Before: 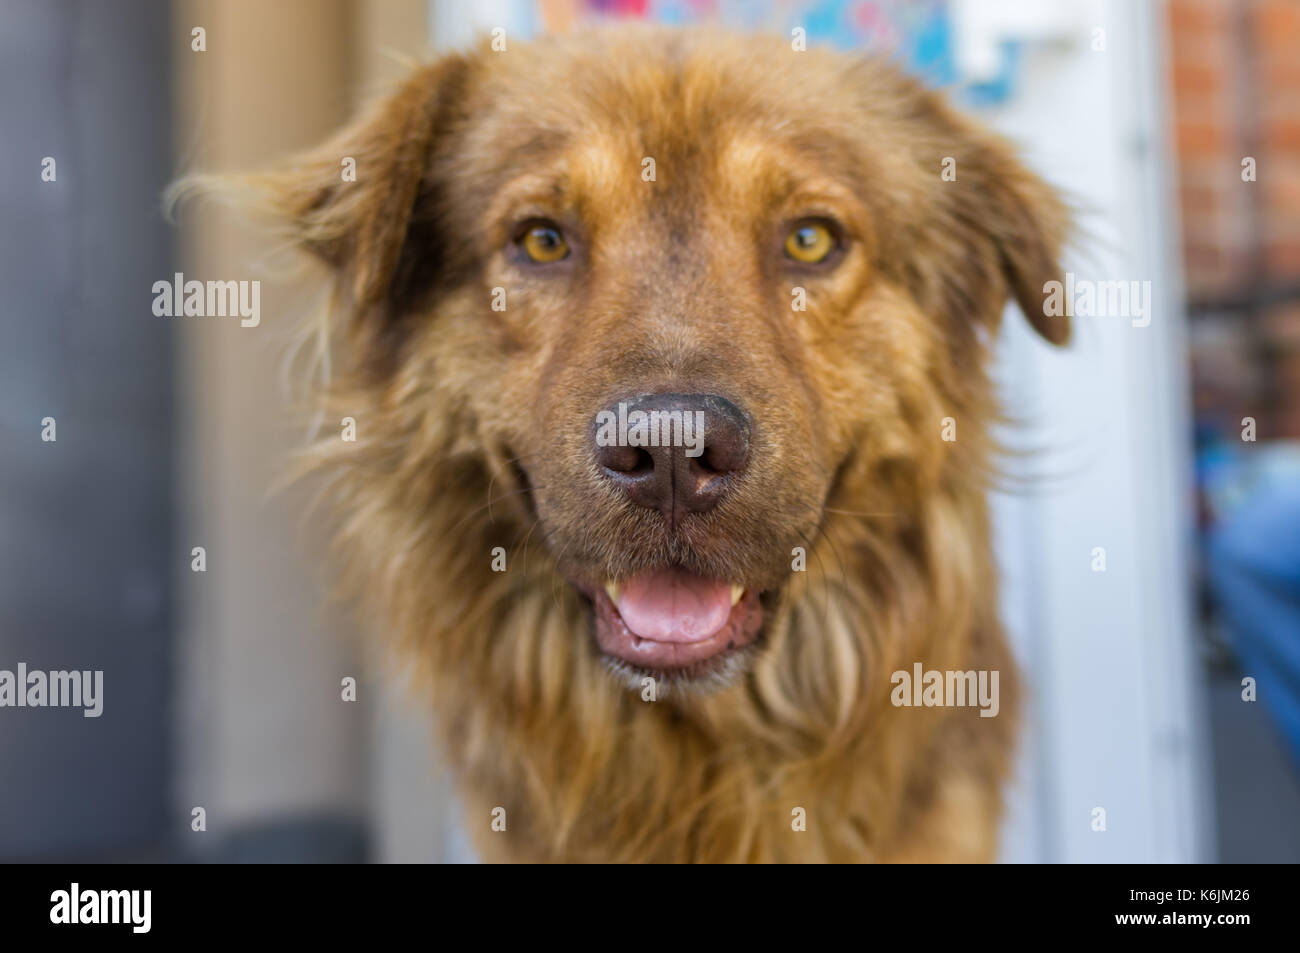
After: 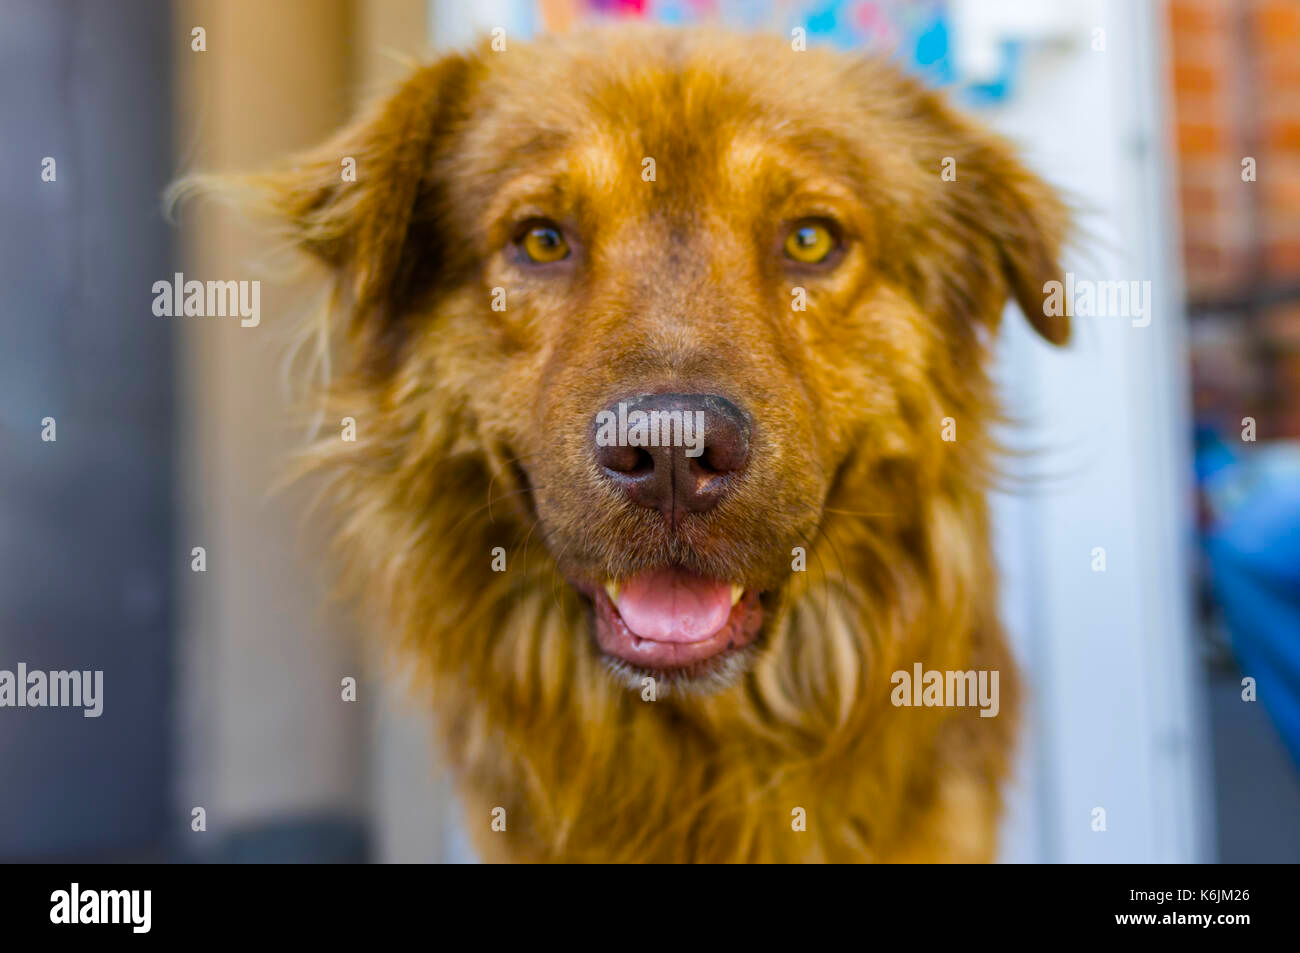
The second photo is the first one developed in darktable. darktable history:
color balance rgb: shadows lift › luminance -19.693%, perceptual saturation grading › global saturation 37.304%, perceptual saturation grading › shadows 34.505%, global vibrance 9.422%
